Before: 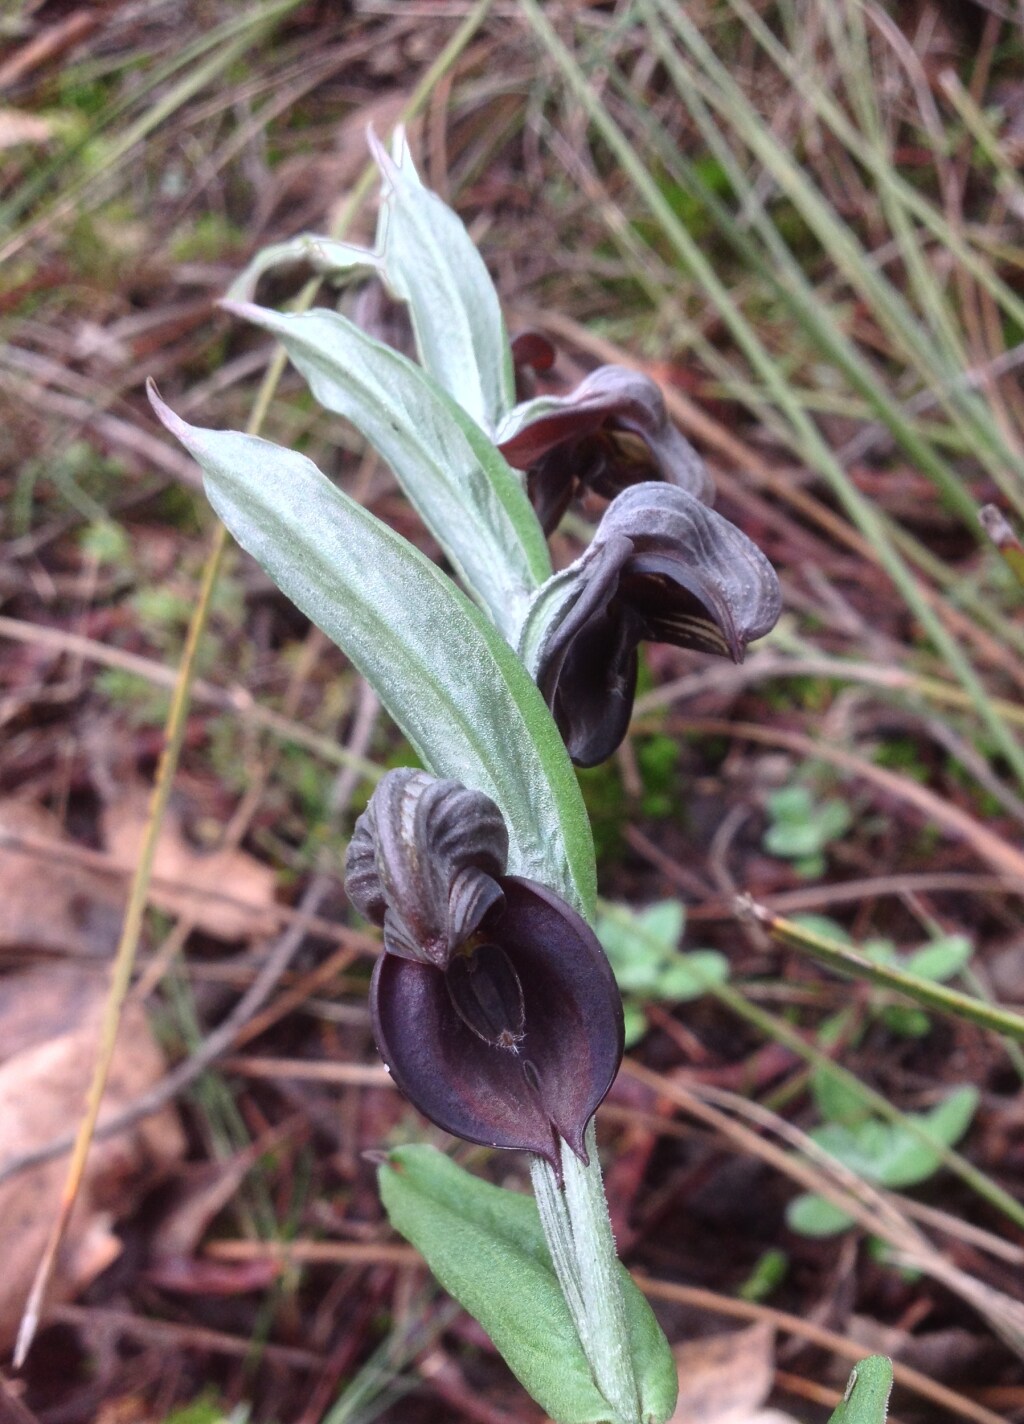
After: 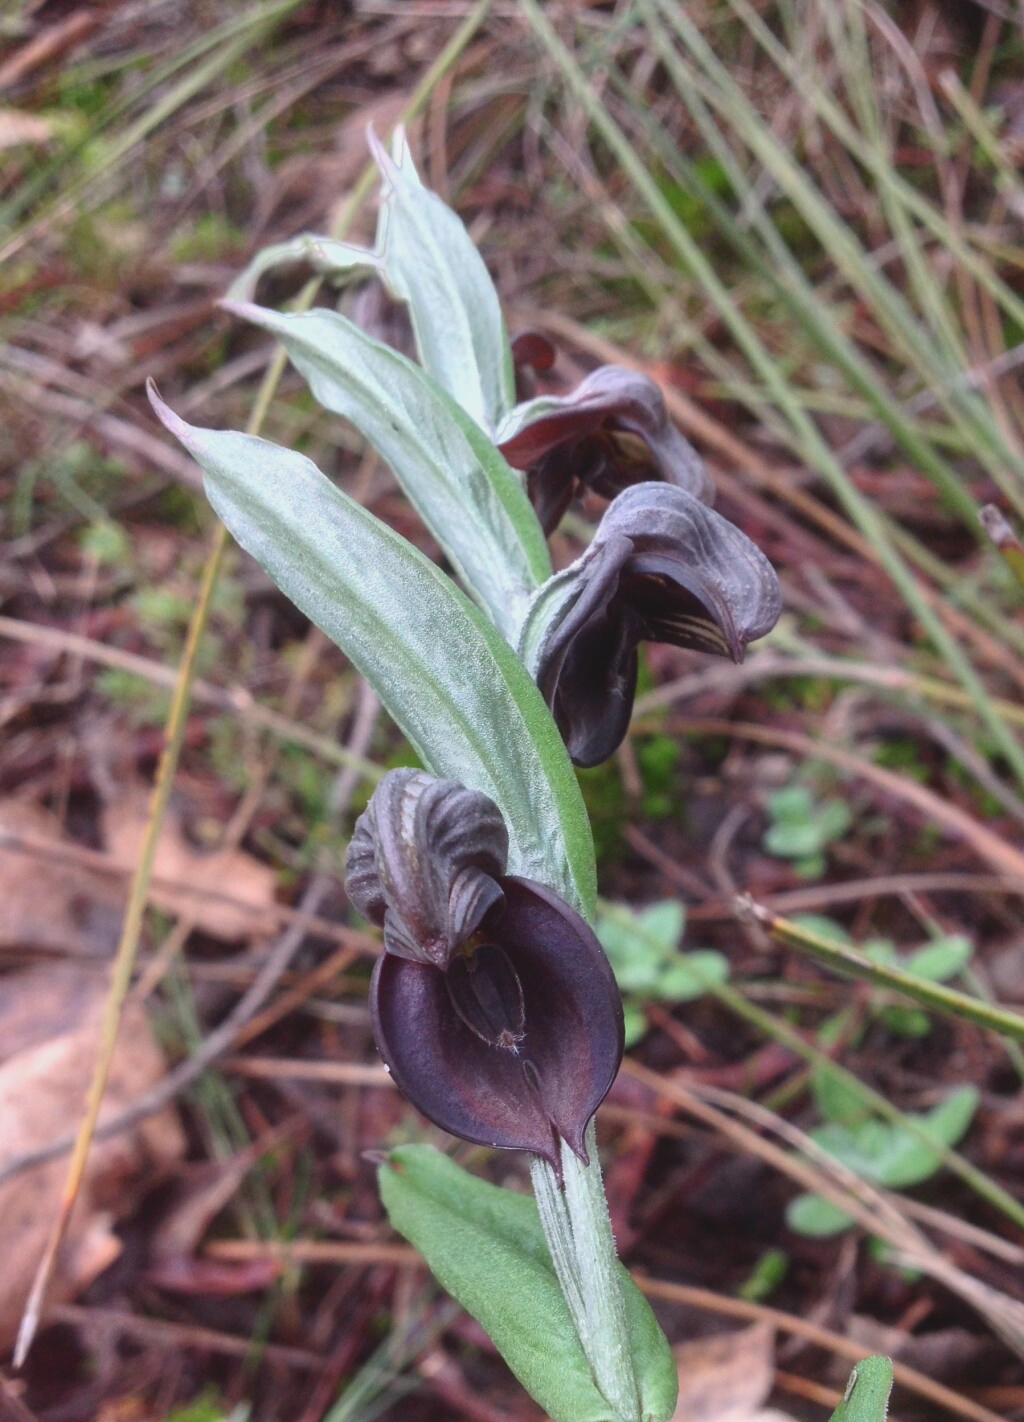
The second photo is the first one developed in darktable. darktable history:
contrast brightness saturation: contrast -0.11
crop: bottom 0.07%
